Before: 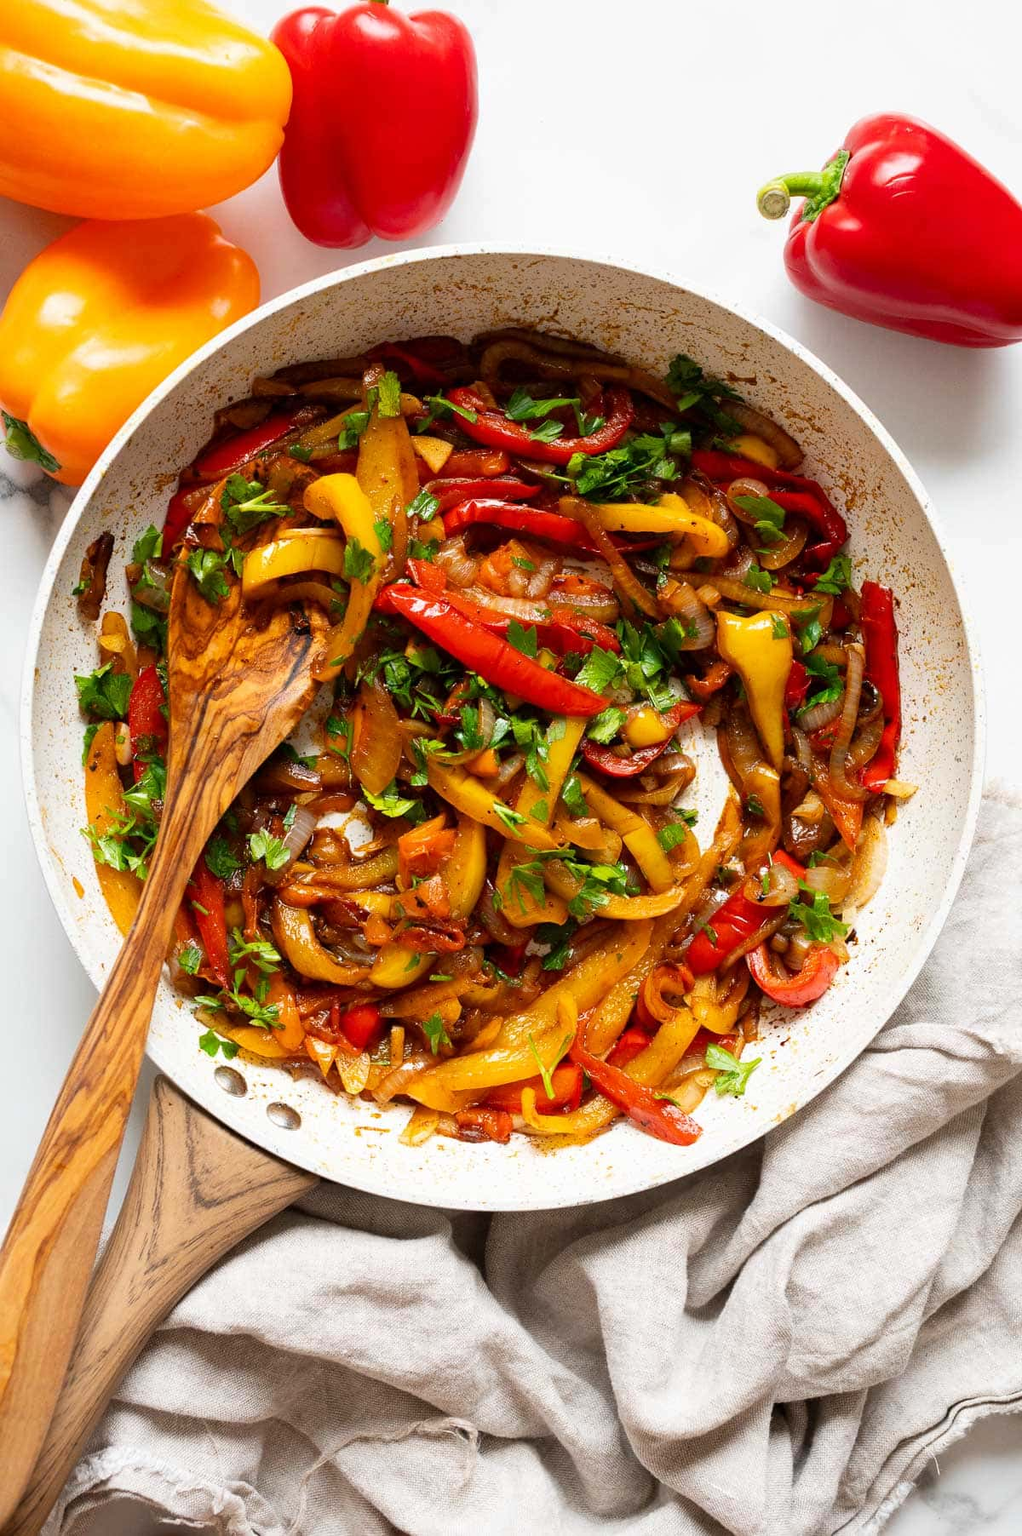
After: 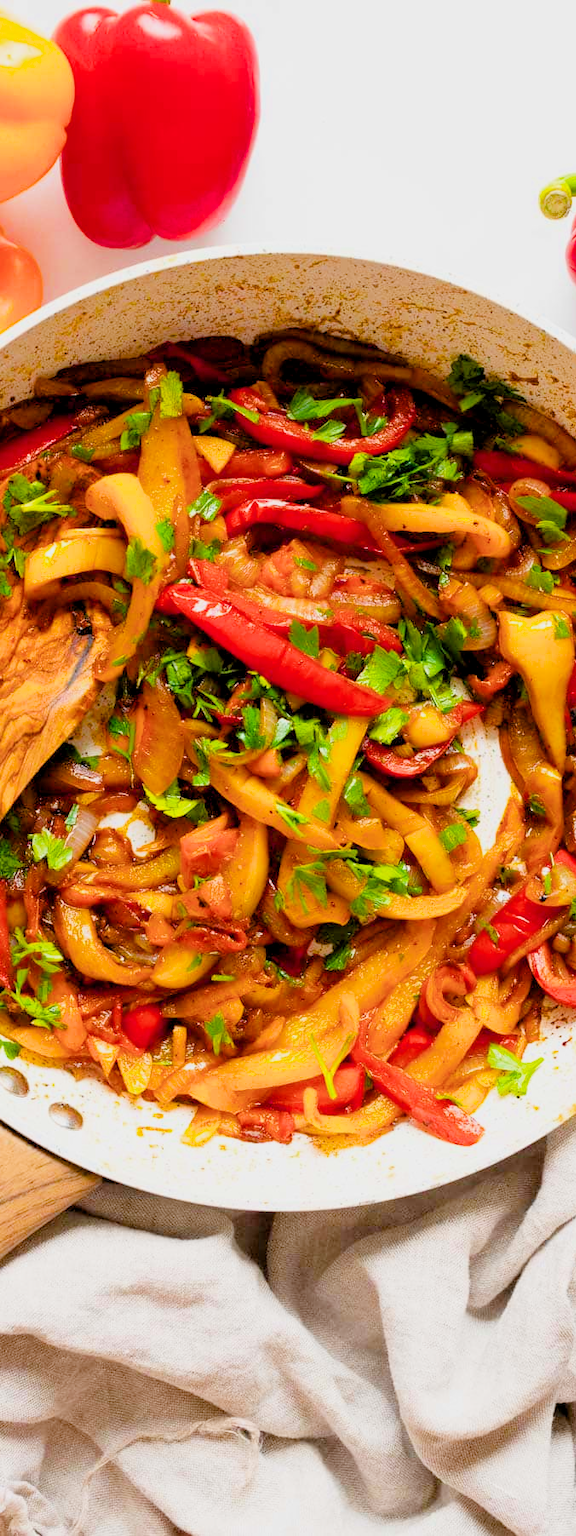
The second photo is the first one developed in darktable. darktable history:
exposure: black level correction 0, exposure 1.199 EV, compensate highlight preservation false
color balance rgb: power › hue 60.49°, global offset › luminance -0.302%, global offset › hue 259.99°, perceptual saturation grading › global saturation 48.81%
crop: left 21.335%, right 22.179%
filmic rgb: black relative exposure -8.75 EV, white relative exposure 4.98 EV, target black luminance 0%, hardness 3.77, latitude 66.11%, contrast 0.827, shadows ↔ highlights balance 19.47%, iterations of high-quality reconstruction 10
